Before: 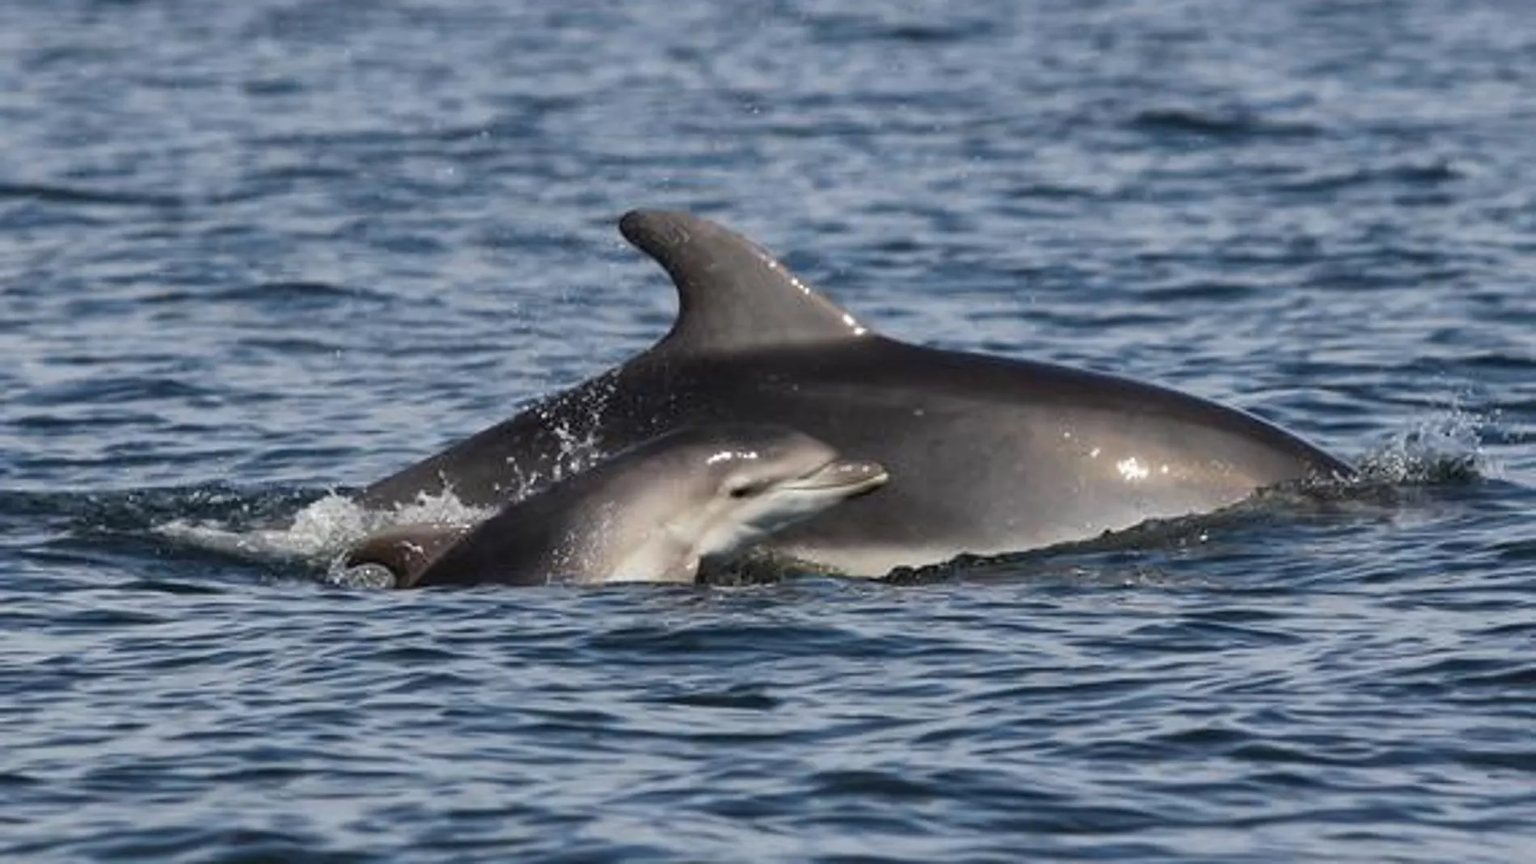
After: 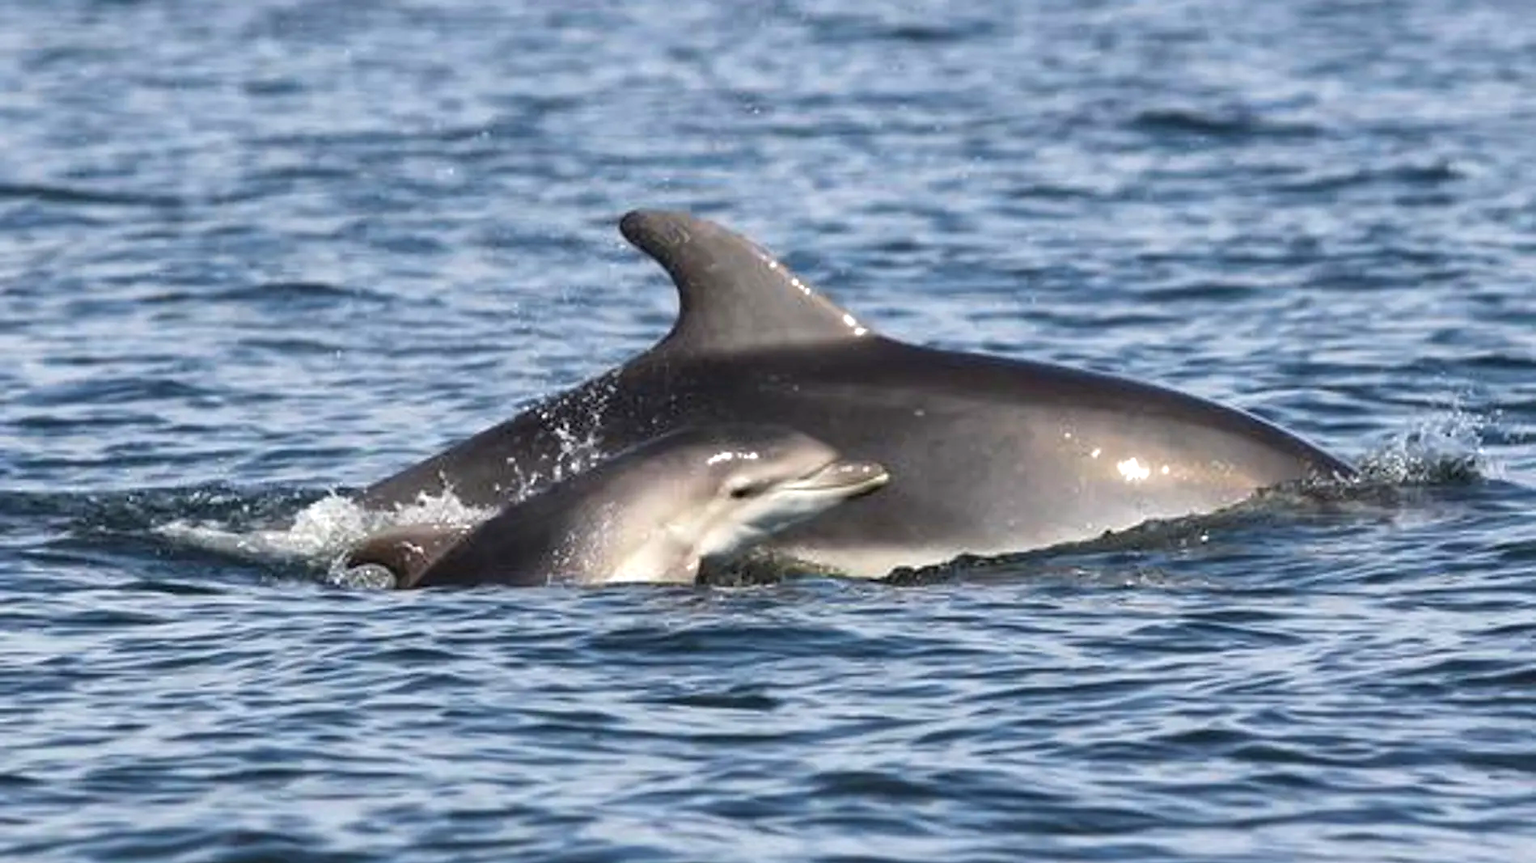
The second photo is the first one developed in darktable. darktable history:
exposure: exposure 0.631 EV, compensate exposure bias true, compensate highlight preservation false
velvia: strength 10.15%
